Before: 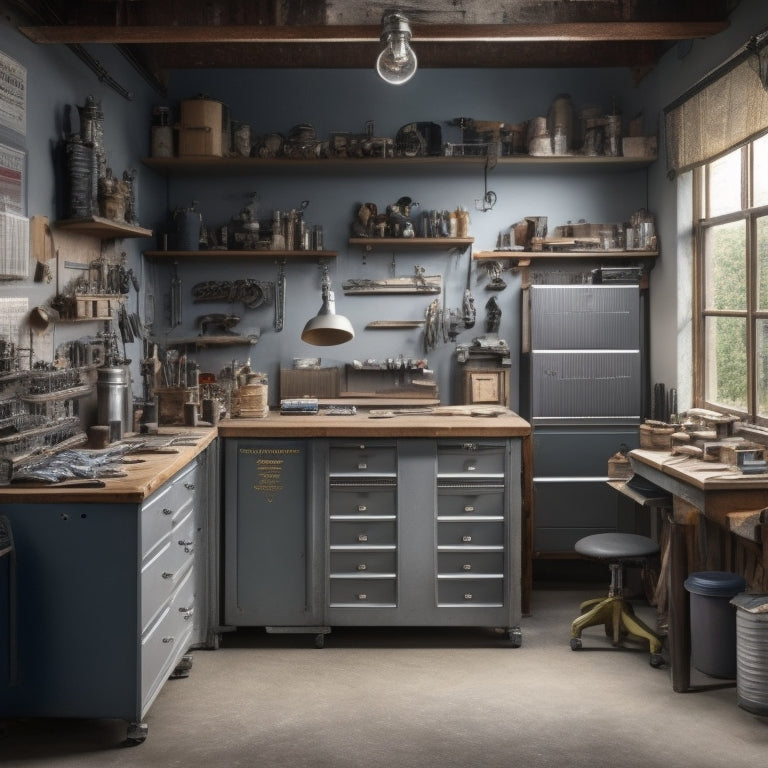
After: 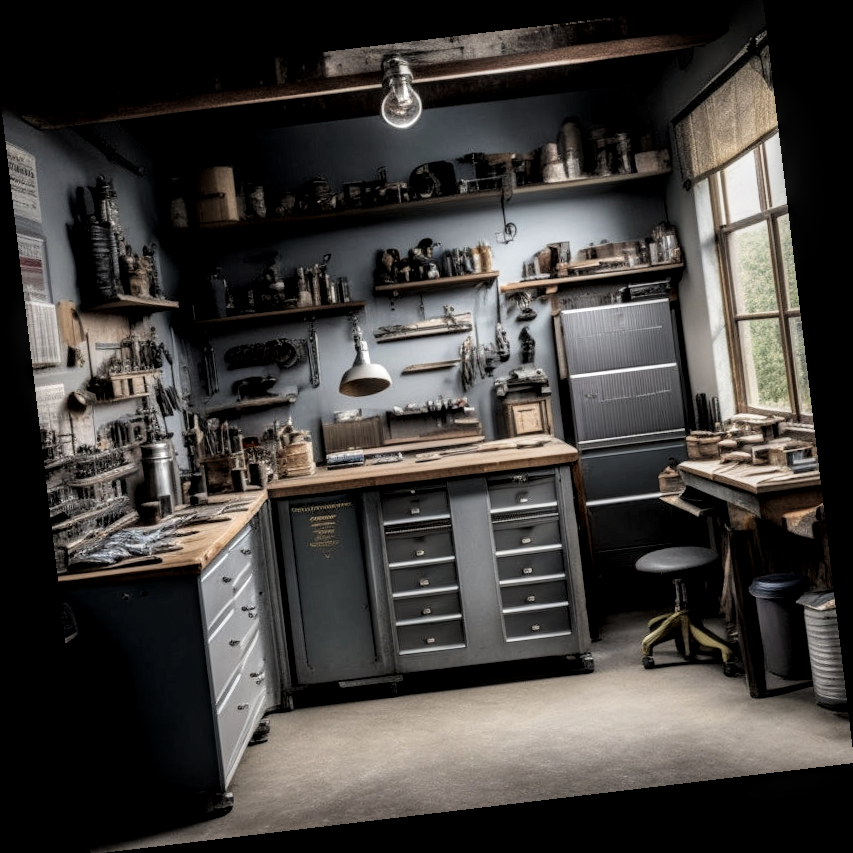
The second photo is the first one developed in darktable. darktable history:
filmic rgb: black relative exposure -5 EV, white relative exposure 3.2 EV, hardness 3.42, contrast 1.2, highlights saturation mix -50%
rotate and perspective: rotation -6.83°, automatic cropping off
local contrast: highlights 25%, detail 150%
white balance: emerald 1
